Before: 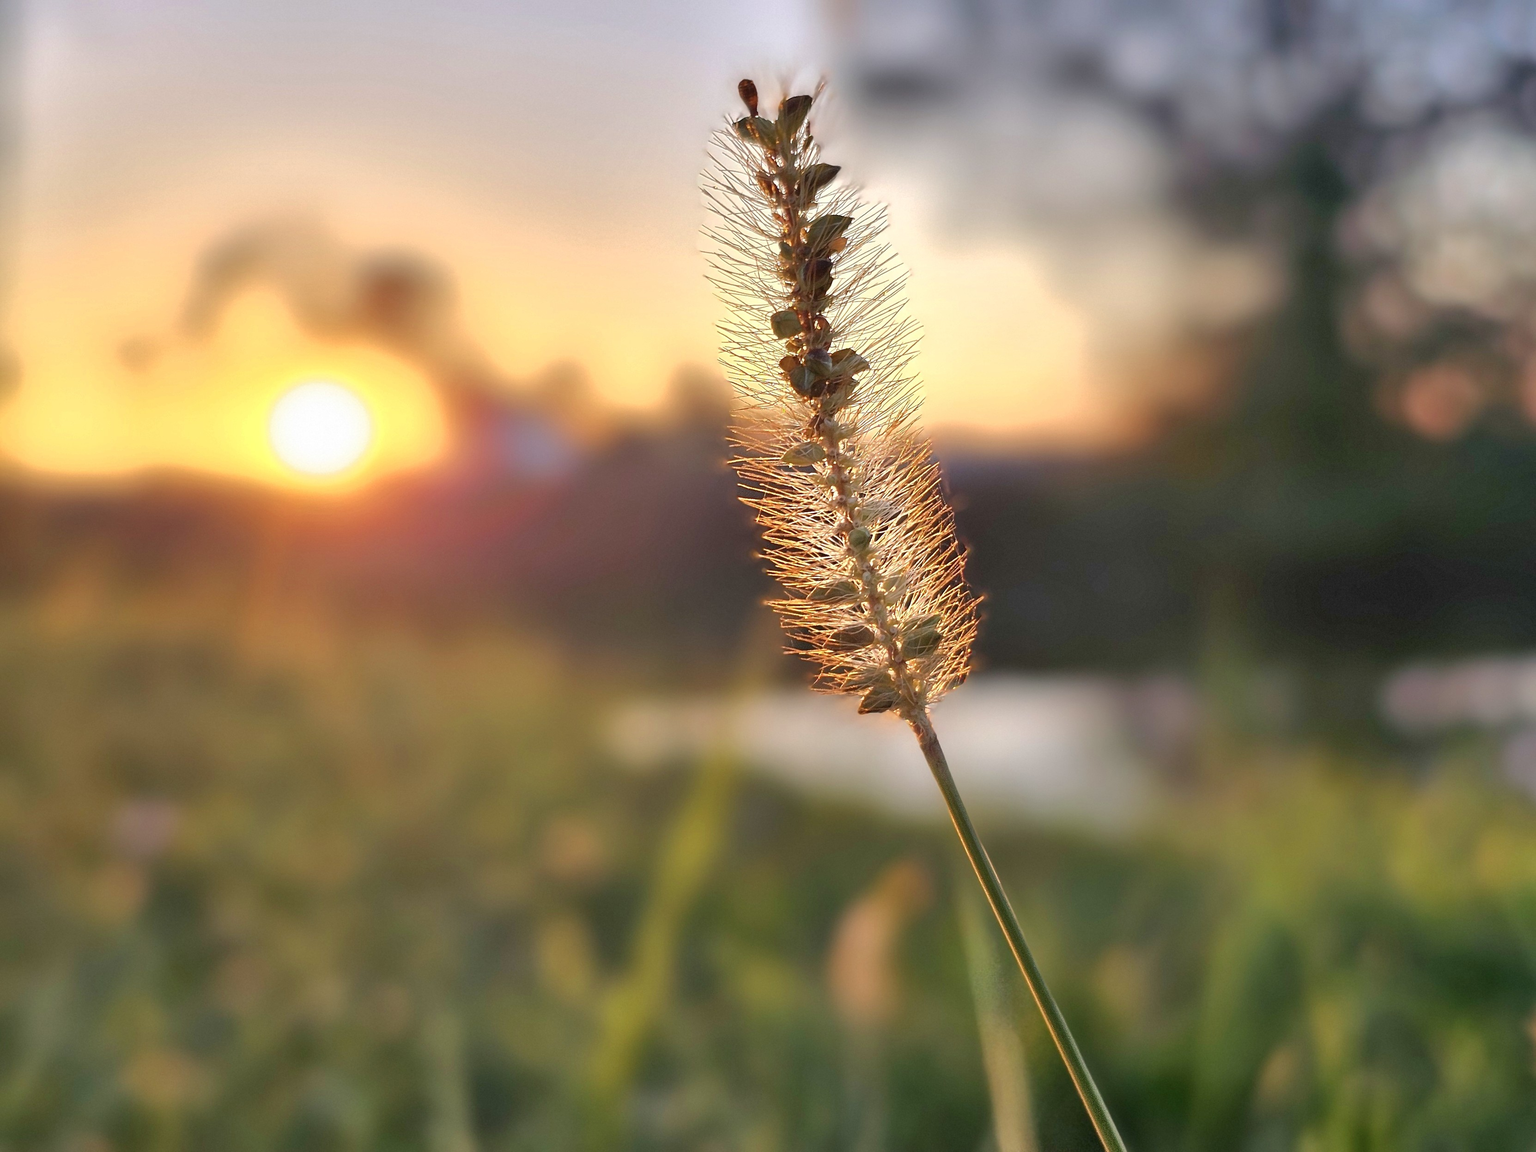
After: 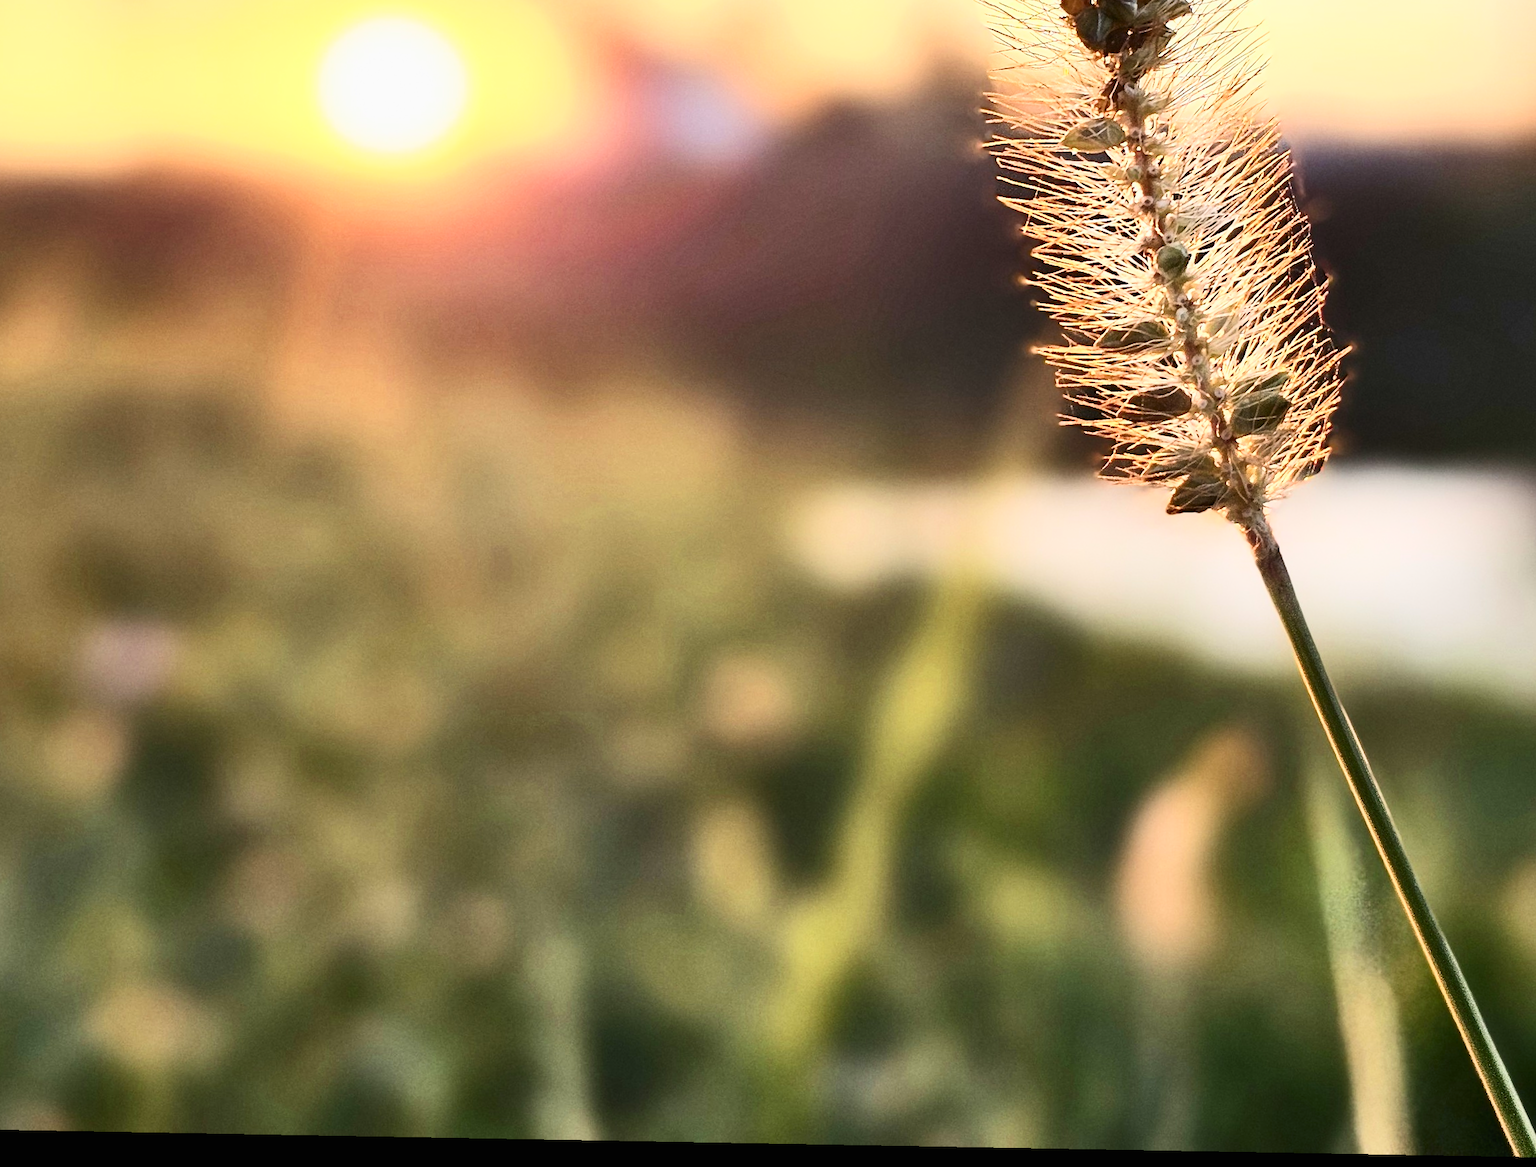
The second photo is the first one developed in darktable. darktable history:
filmic rgb: black relative exposure -7.65 EV, white relative exposure 4.56 EV, threshold 3.06 EV, hardness 3.61, contrast 1.059, iterations of high-quality reconstruction 0, enable highlight reconstruction true
crop and rotate: angle -1.02°, left 4.043%, top 31.847%, right 27.963%
contrast brightness saturation: contrast 0.622, brightness 0.335, saturation 0.143
